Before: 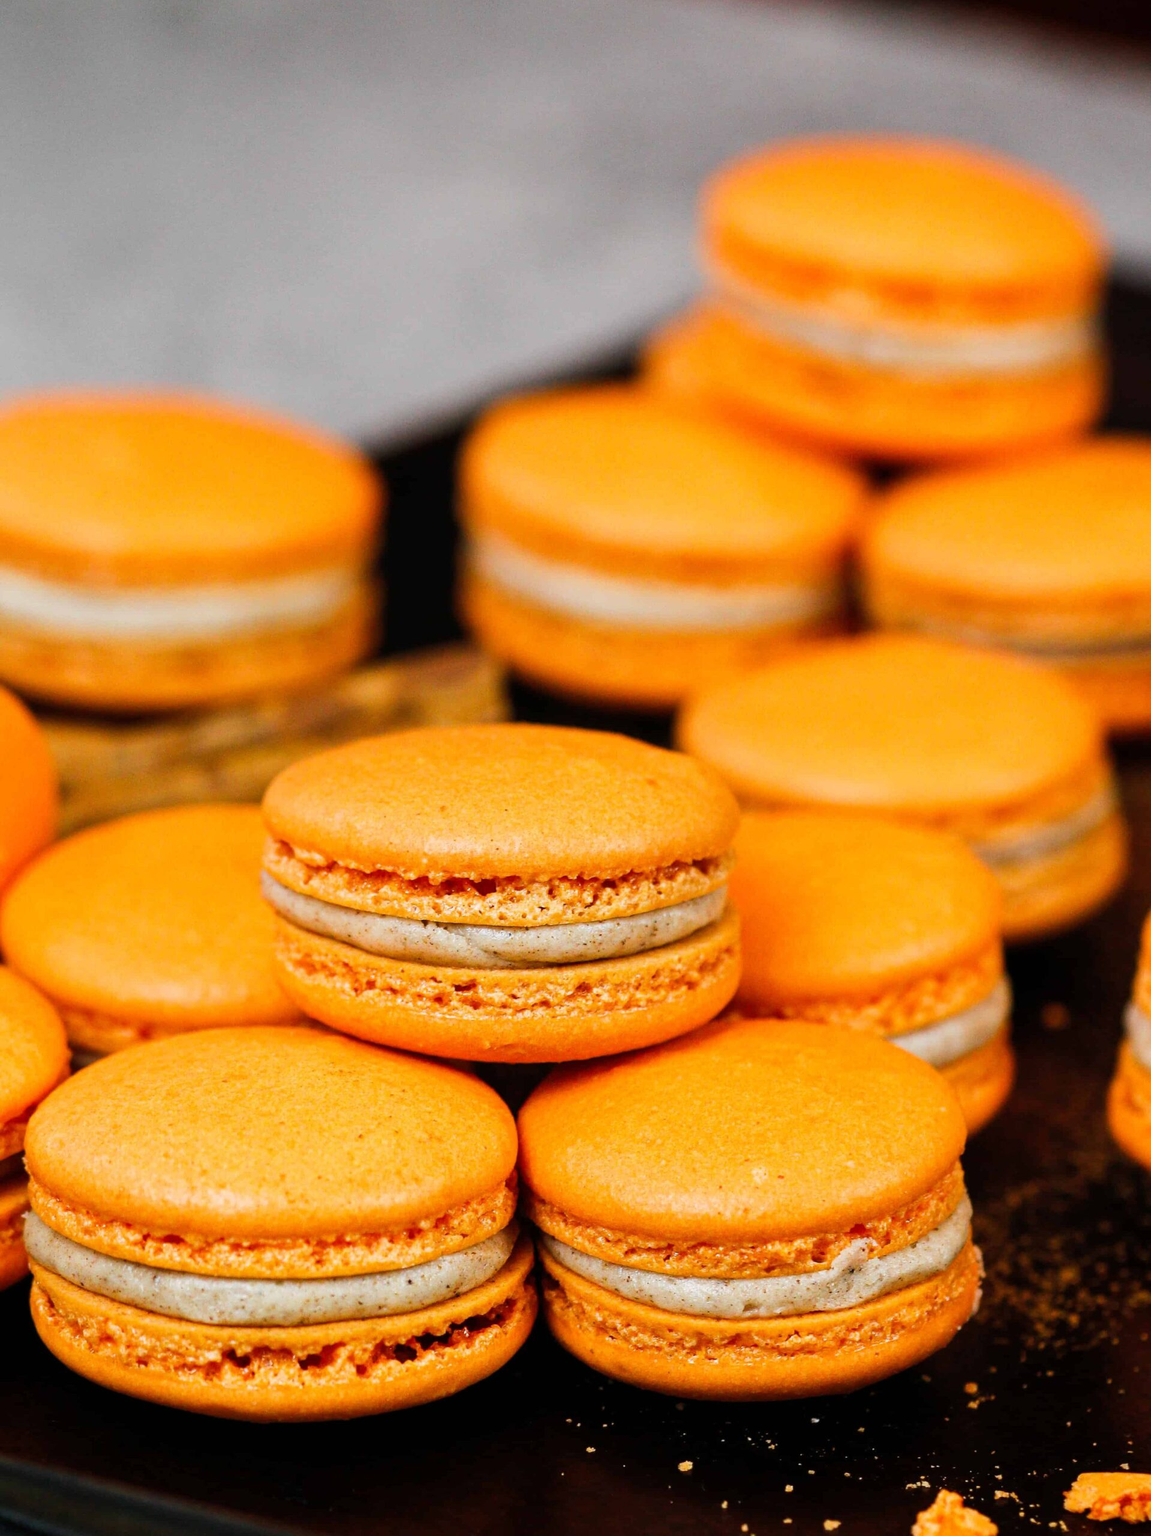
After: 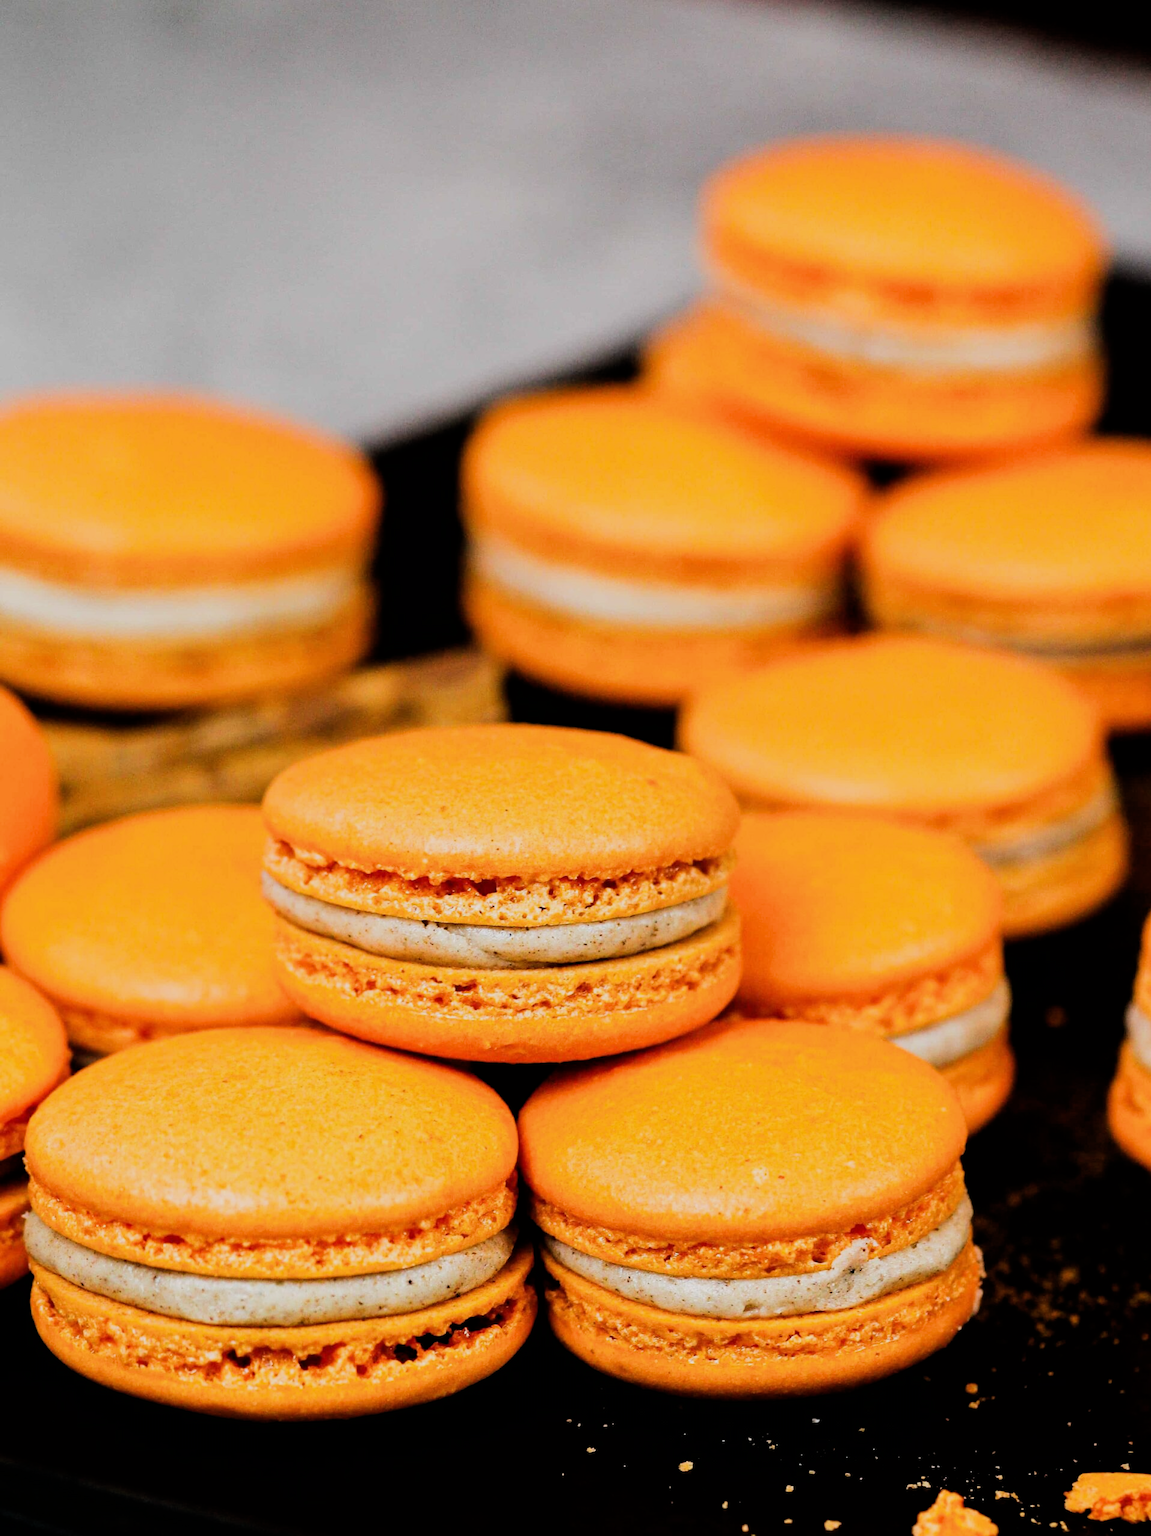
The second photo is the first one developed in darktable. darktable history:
filmic rgb: black relative exposure -5.05 EV, white relative exposure 3.99 EV, hardness 2.91, contrast 1.298, highlights saturation mix -30.23%
